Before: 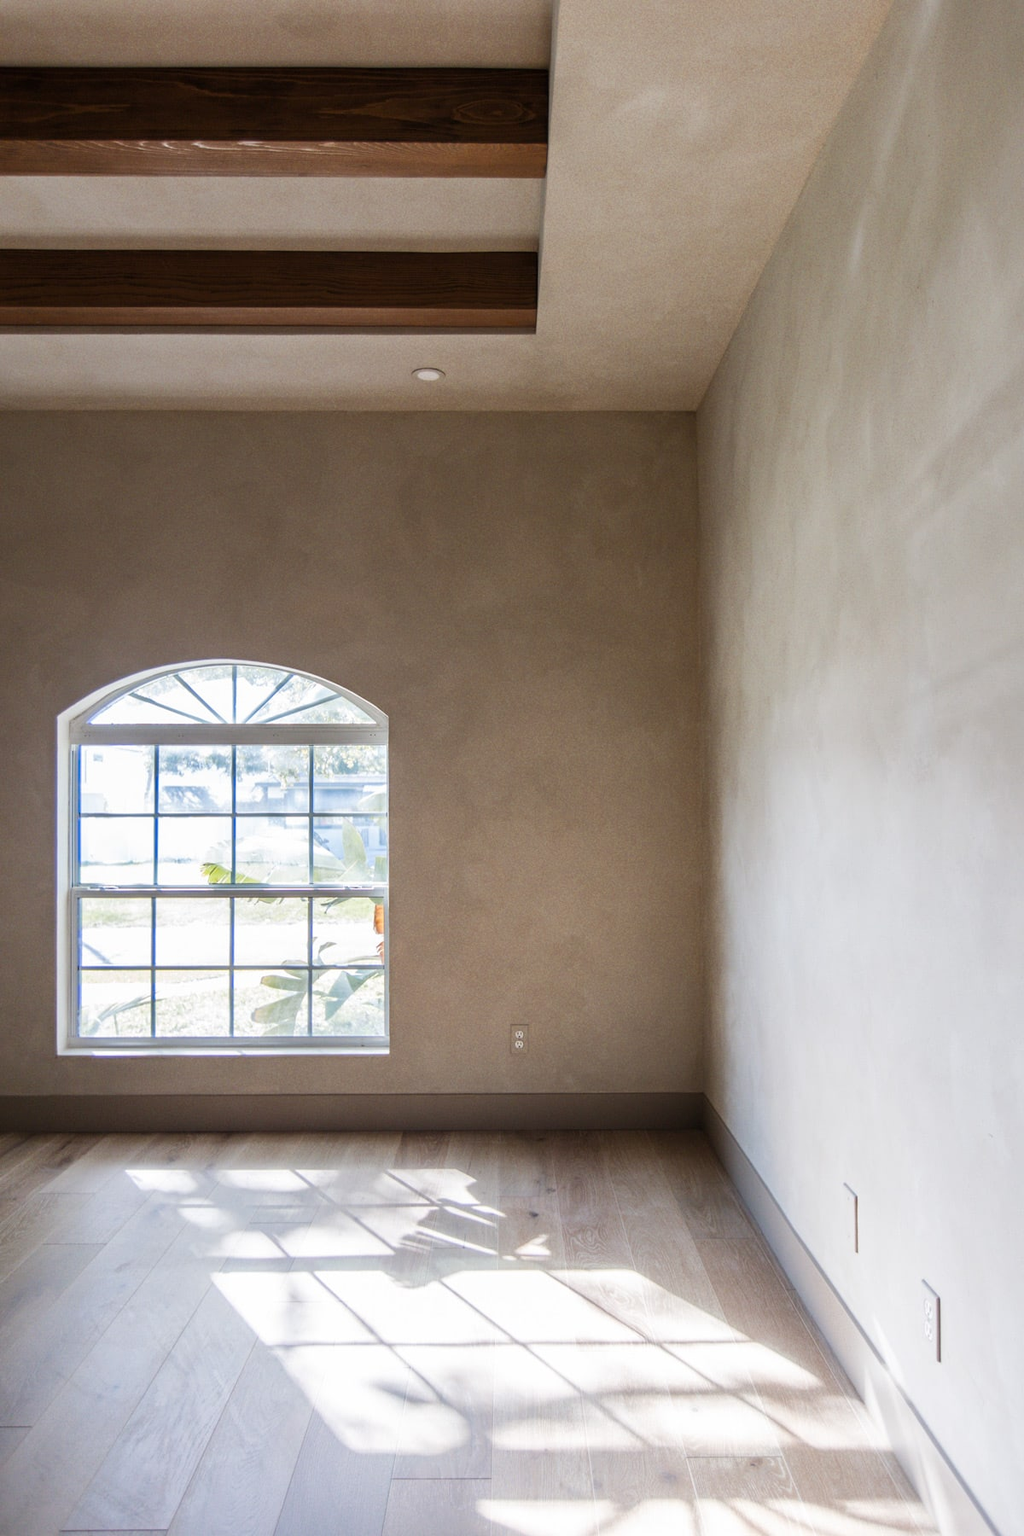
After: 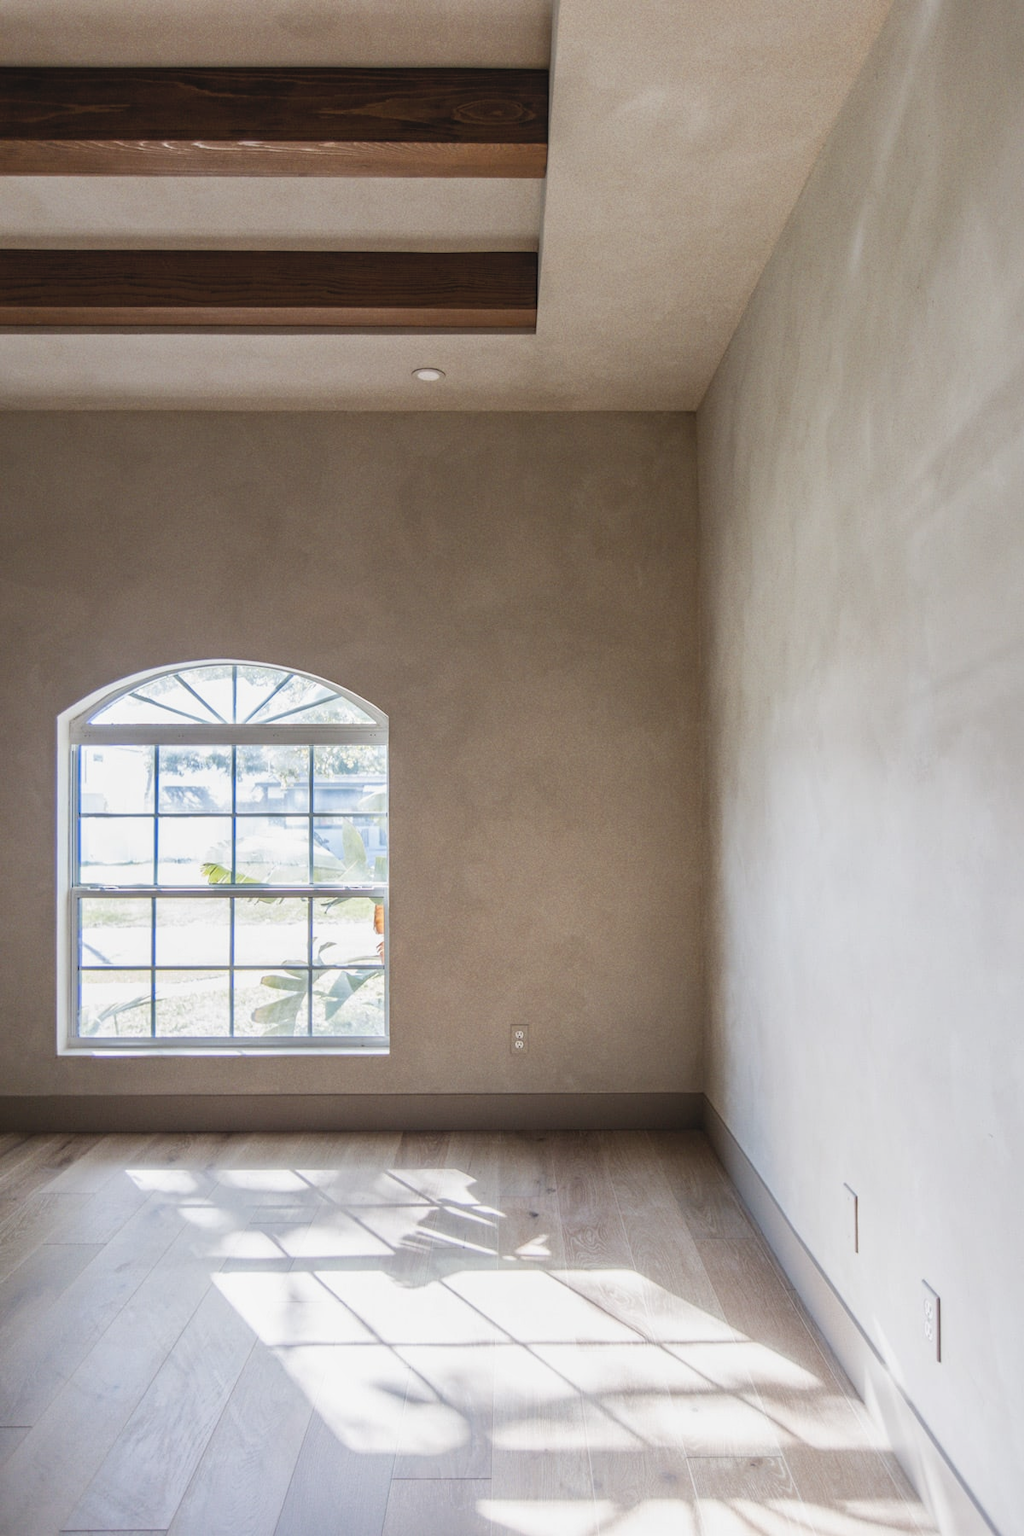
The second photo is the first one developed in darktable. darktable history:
contrast brightness saturation: contrast -0.137, brightness 0.043, saturation -0.13
local contrast: on, module defaults
